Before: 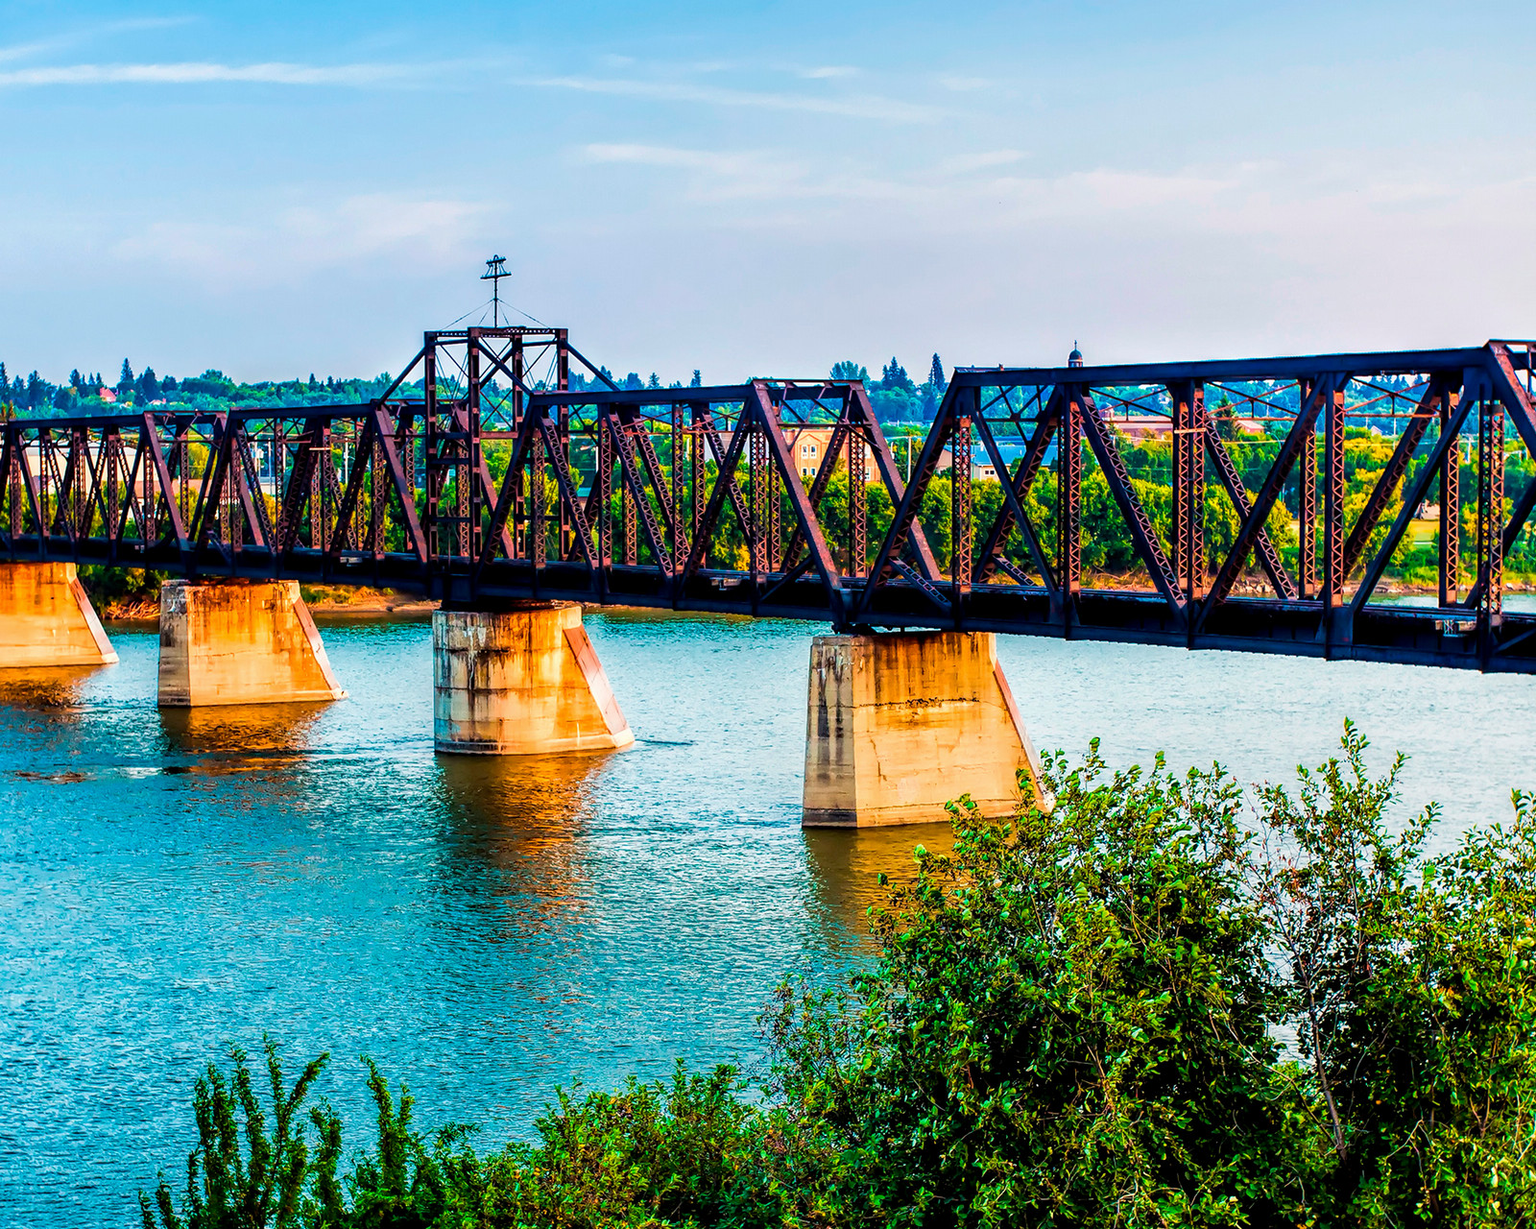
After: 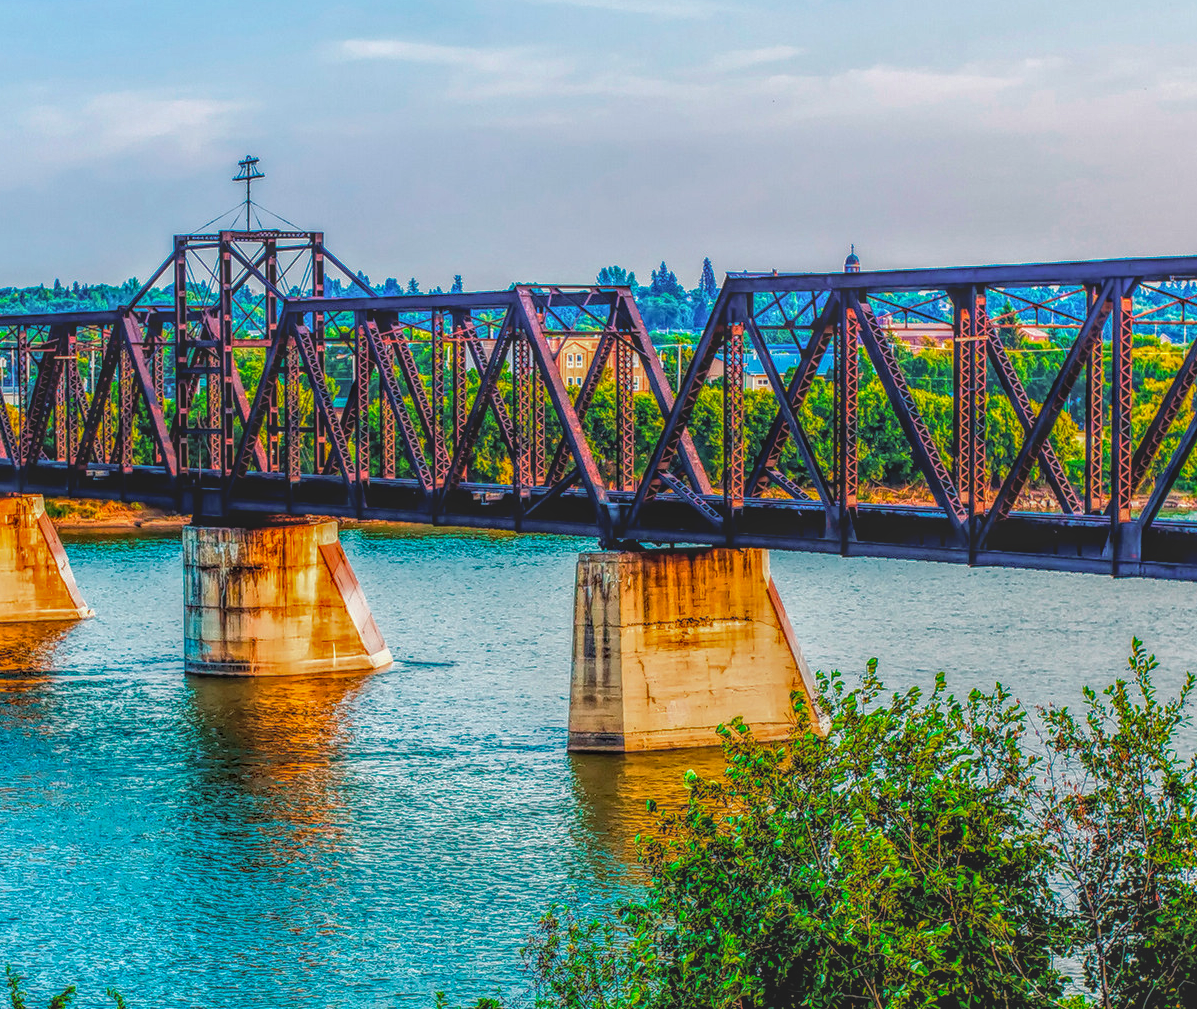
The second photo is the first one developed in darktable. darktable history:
crop: left 16.768%, top 8.653%, right 8.362%, bottom 12.485%
local contrast: highlights 20%, shadows 30%, detail 200%, midtone range 0.2
